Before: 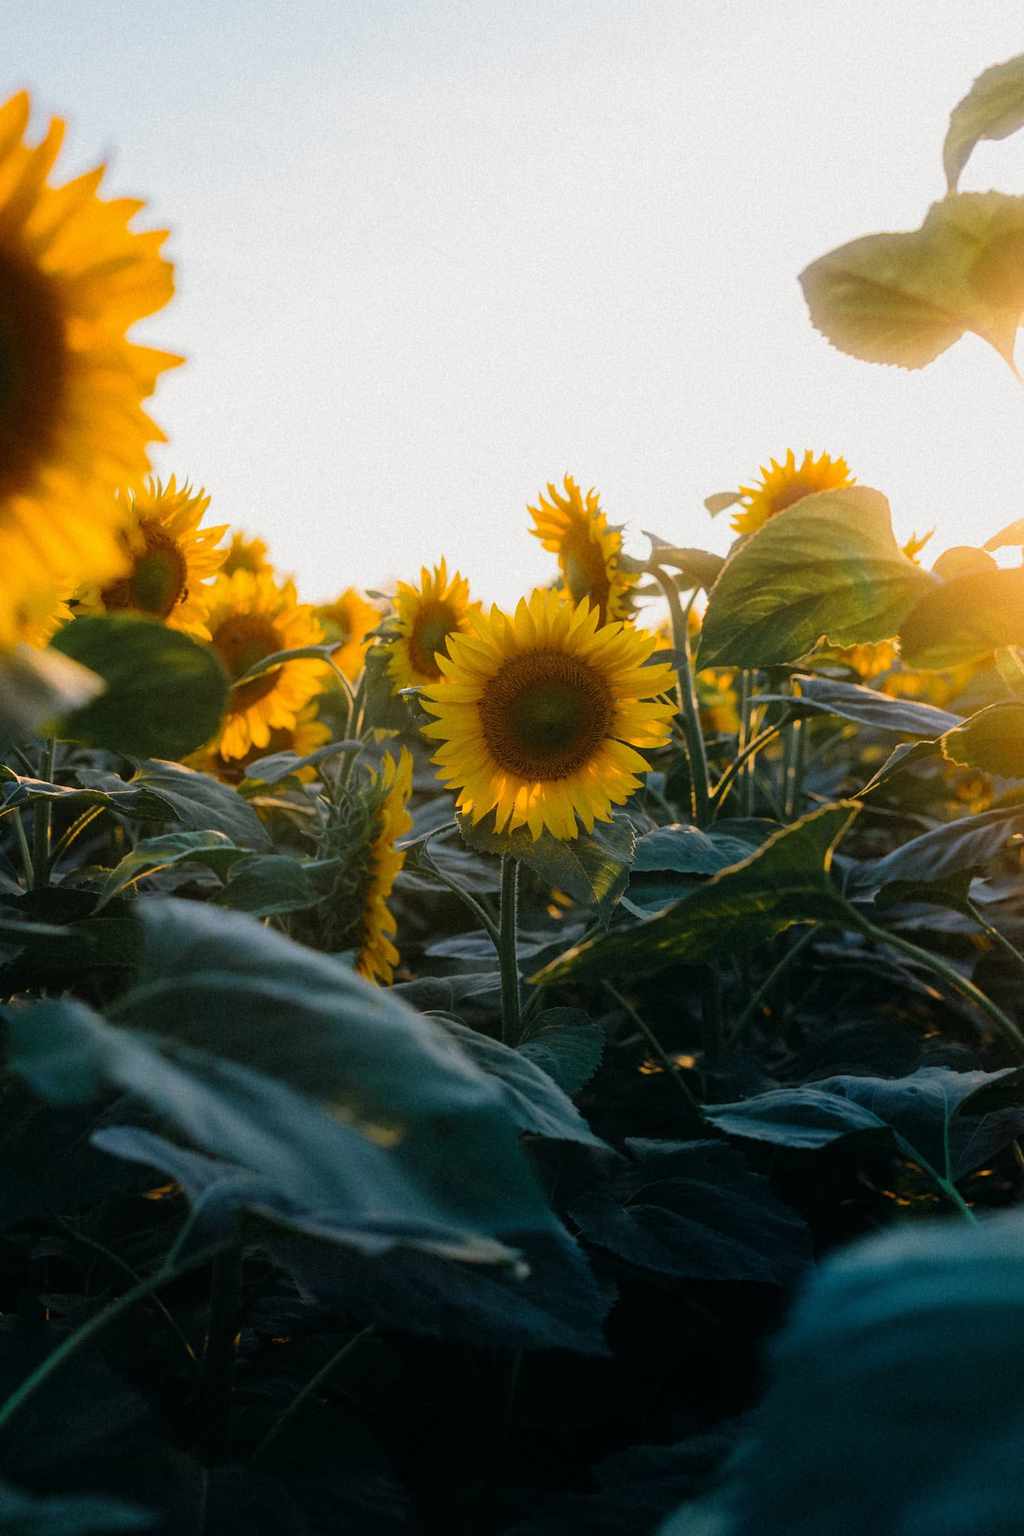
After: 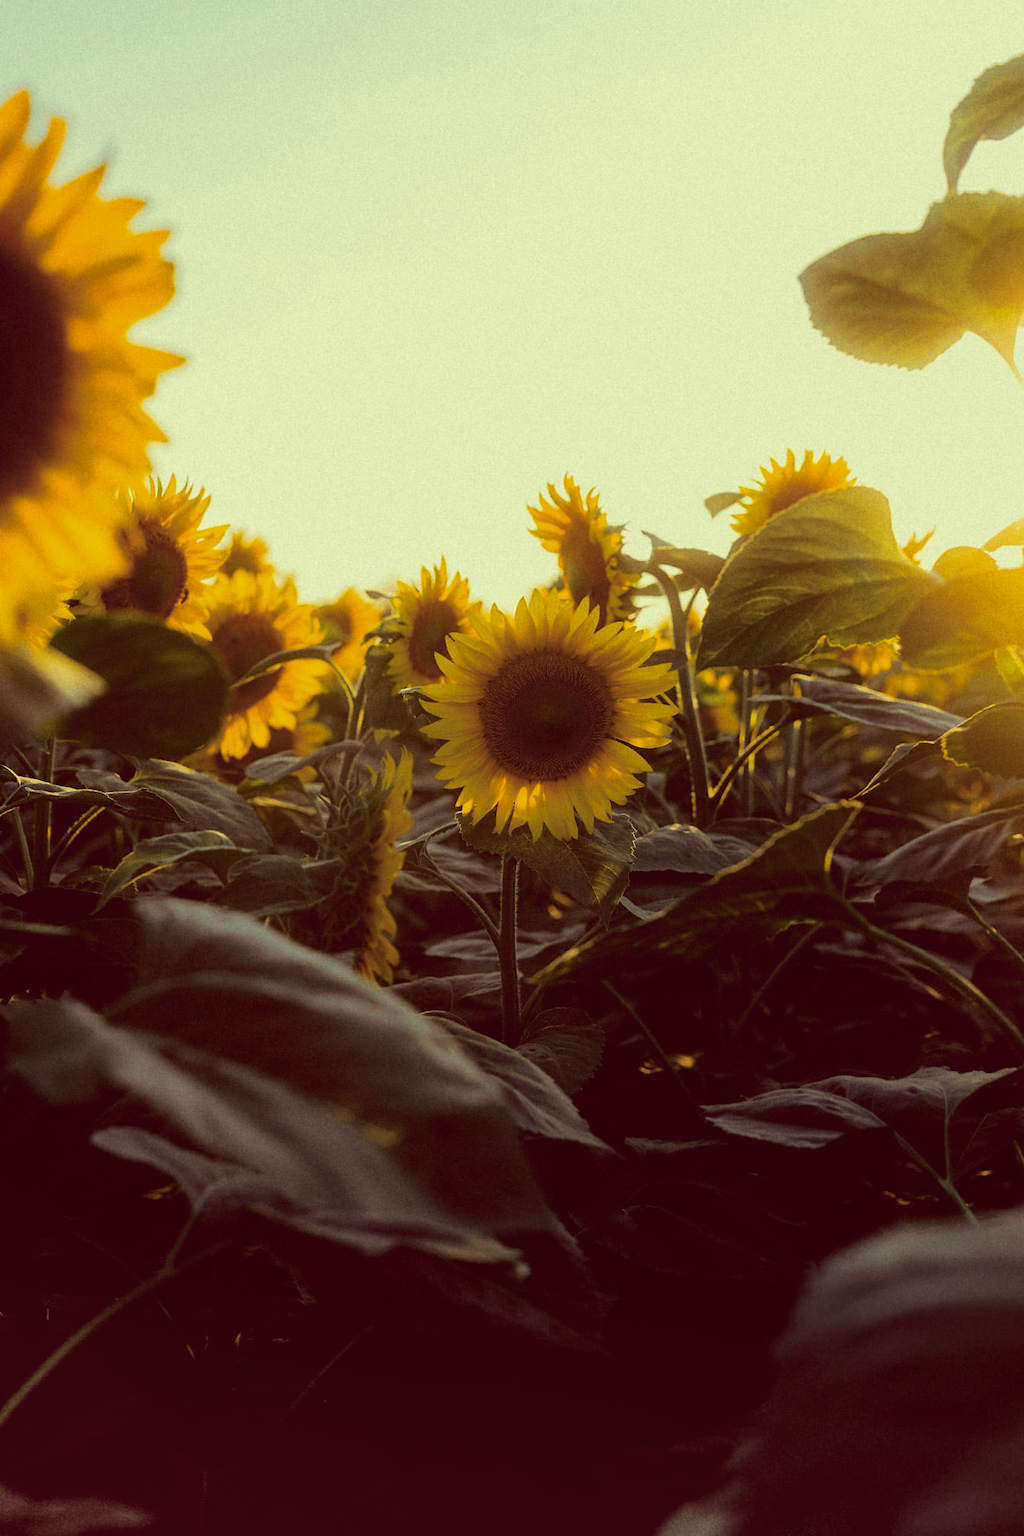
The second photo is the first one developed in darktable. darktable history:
shadows and highlights: radius 334.93, shadows 63.48, highlights 6.06, compress 87.7%, highlights color adjustment 39.73%, soften with gaussian
color correction: highlights a* 1.39, highlights b* 17.83
split-toning: highlights › hue 298.8°, highlights › saturation 0.73, compress 41.76%
color balance: lift [1, 1.015, 0.987, 0.985], gamma [1, 0.959, 1.042, 0.958], gain [0.927, 0.938, 1.072, 0.928], contrast 1.5%
